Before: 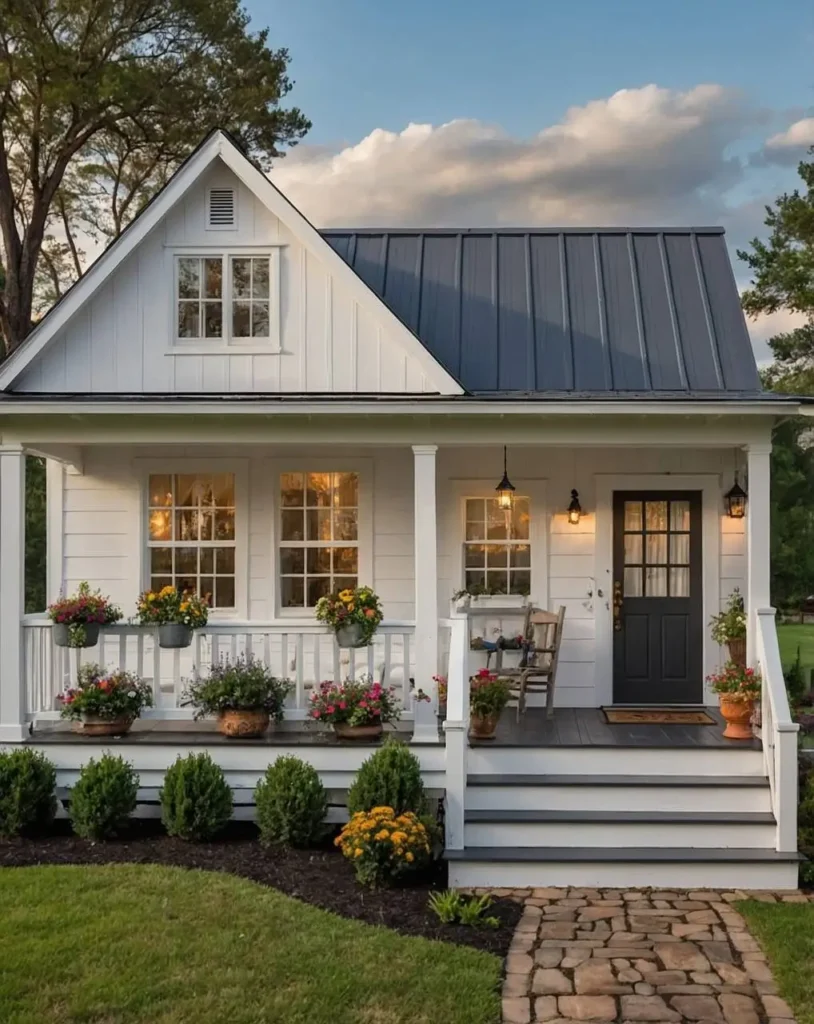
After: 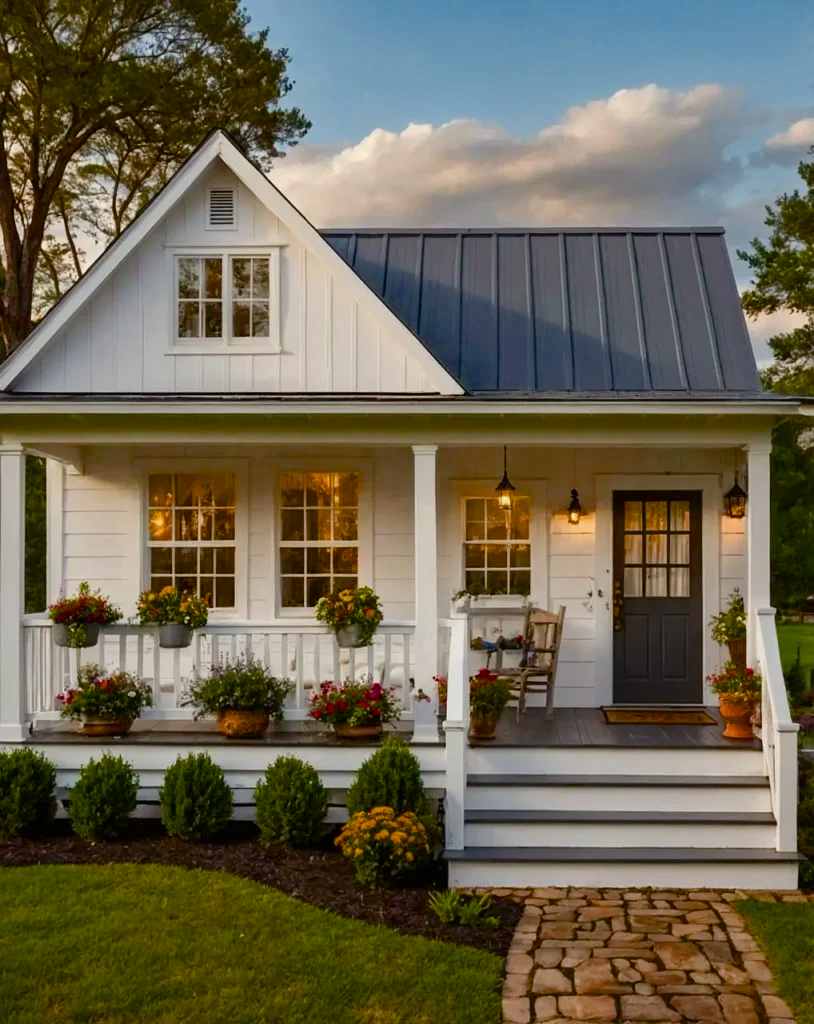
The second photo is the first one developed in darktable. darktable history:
color balance rgb: power › chroma 0.66%, power › hue 60°, perceptual saturation grading › global saturation 34.864%, perceptual saturation grading › highlights -29.856%, perceptual saturation grading › shadows 35.584%, saturation formula JzAzBz (2021)
